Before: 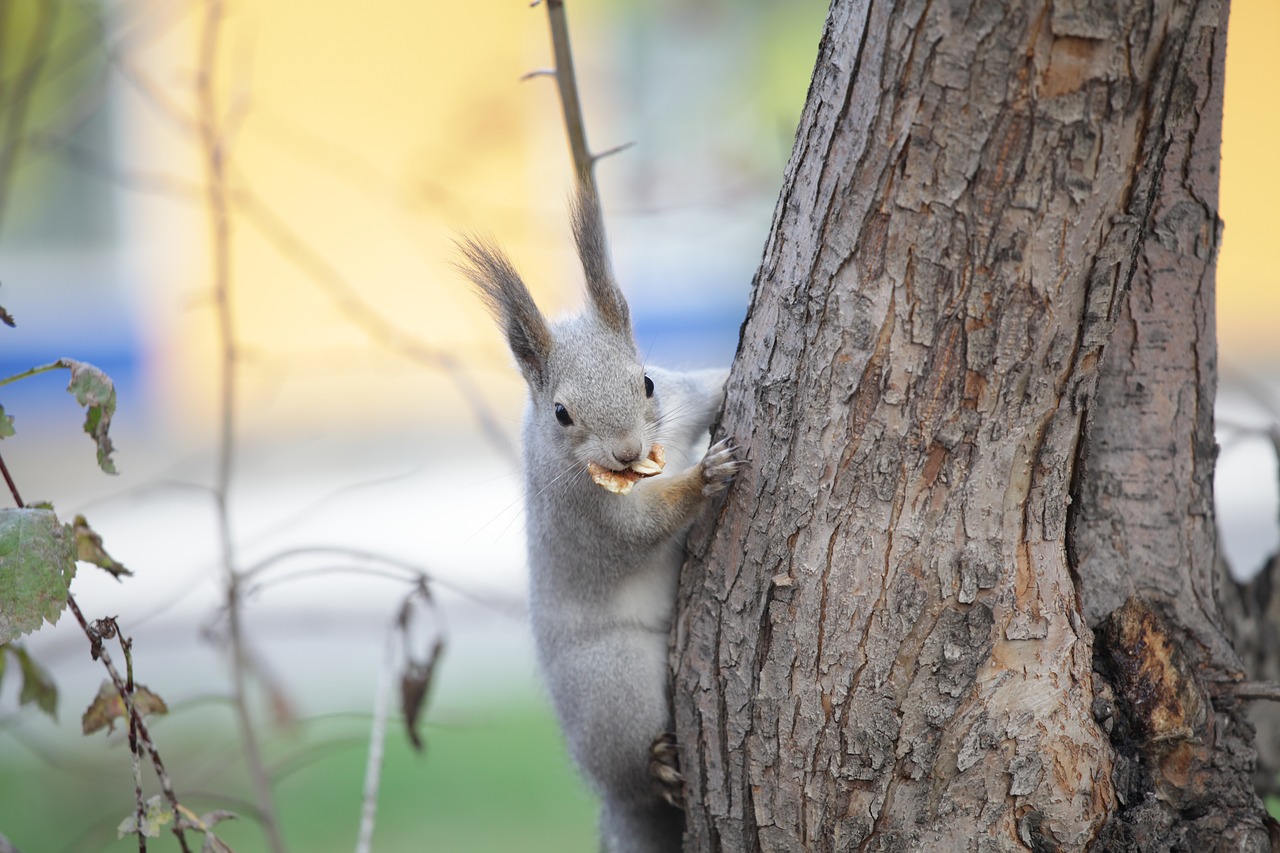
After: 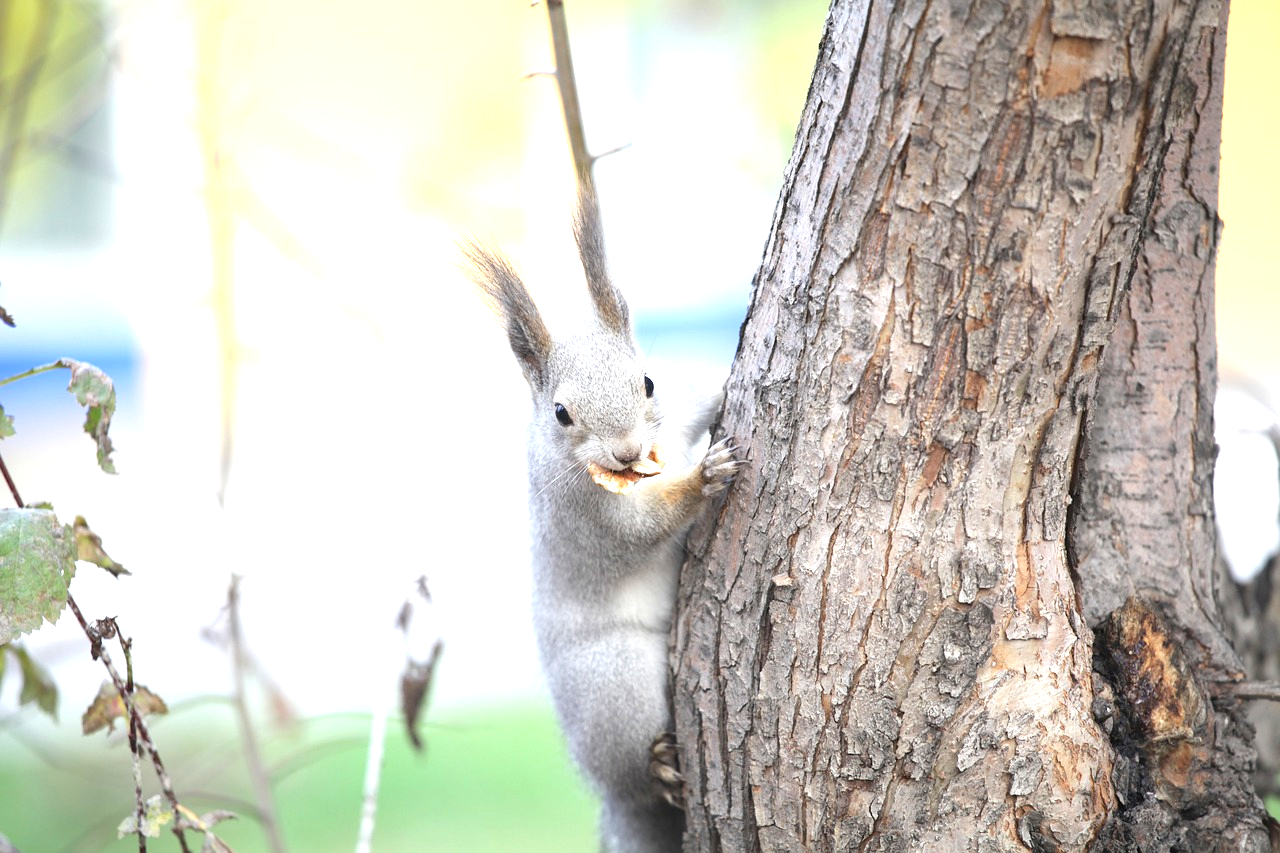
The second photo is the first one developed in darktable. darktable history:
exposure: exposure 1.223 EV, compensate highlight preservation false
white balance: red 1, blue 1
